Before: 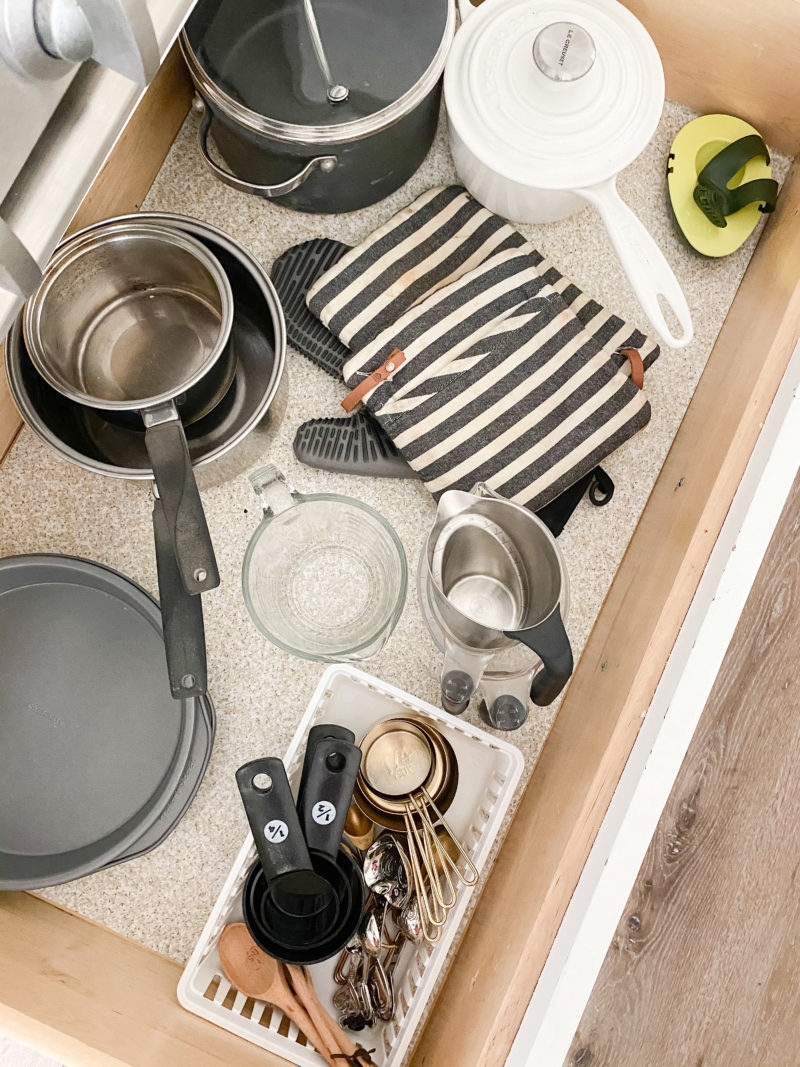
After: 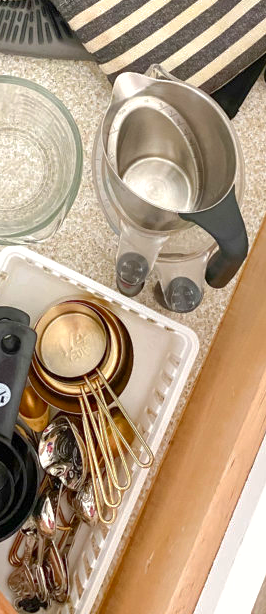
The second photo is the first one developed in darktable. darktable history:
crop: left 40.631%, top 39.262%, right 26.01%, bottom 3.168%
shadows and highlights: on, module defaults
contrast brightness saturation: brightness -0.021, saturation 0.369
exposure: exposure 0.203 EV, compensate highlight preservation false
